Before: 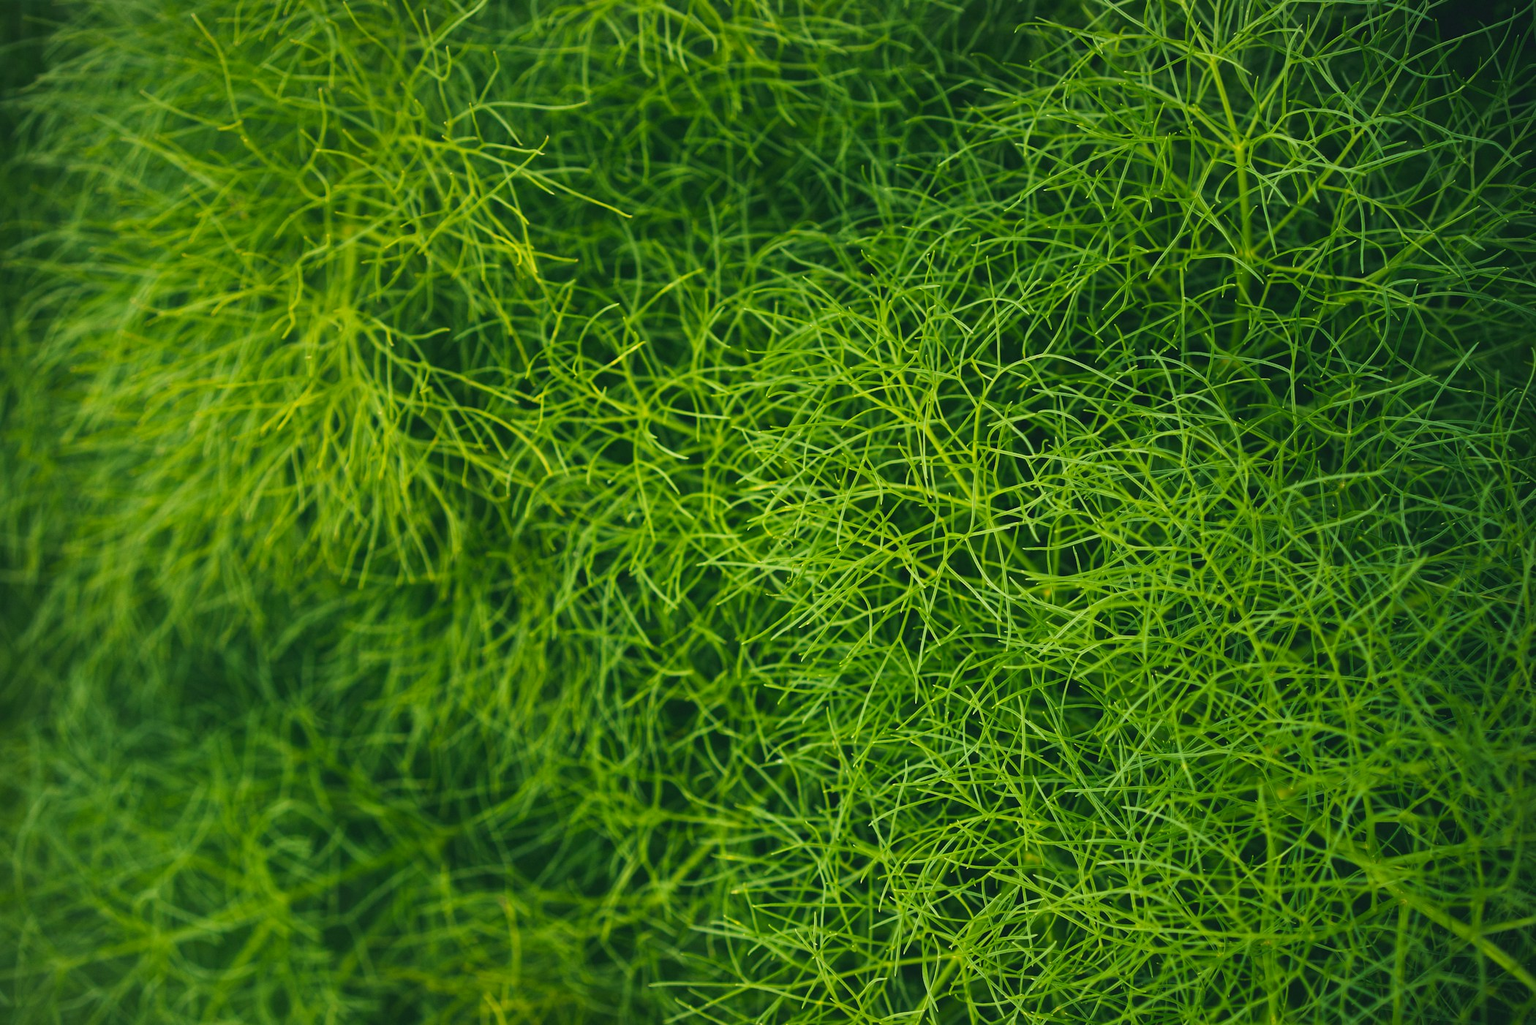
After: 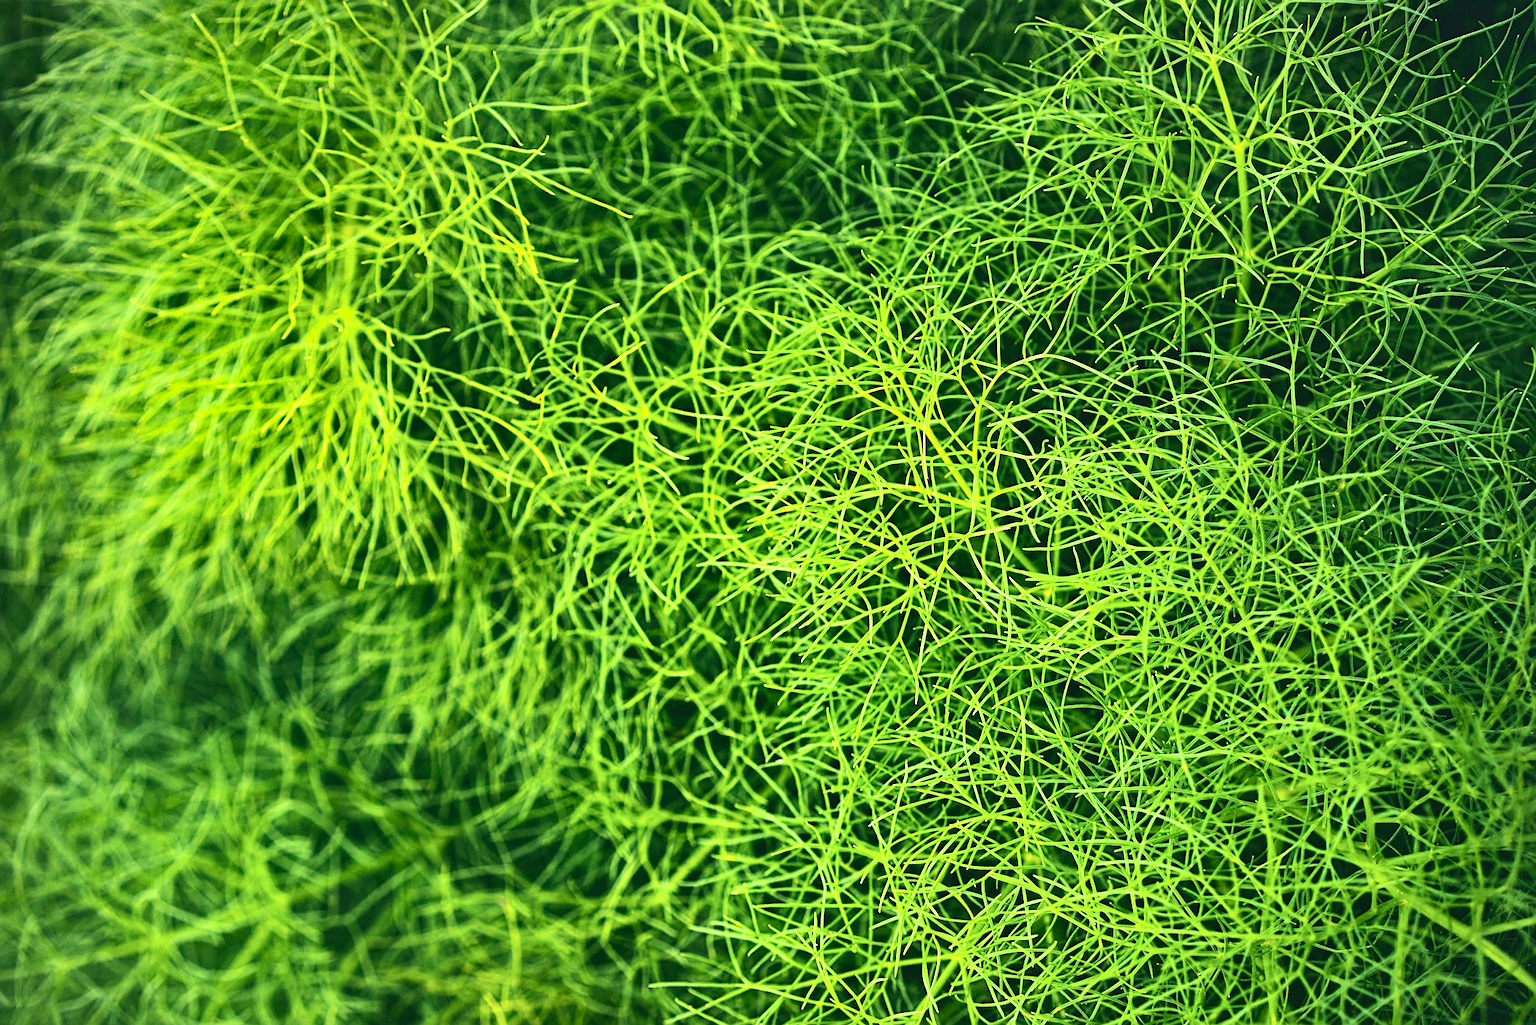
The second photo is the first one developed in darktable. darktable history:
contrast brightness saturation: contrast 0.275
shadows and highlights: highlights color adjustment 42.51%, low approximation 0.01, soften with gaussian
sharpen: on, module defaults
exposure: black level correction 0, exposure 1.104 EV, compensate highlight preservation false
